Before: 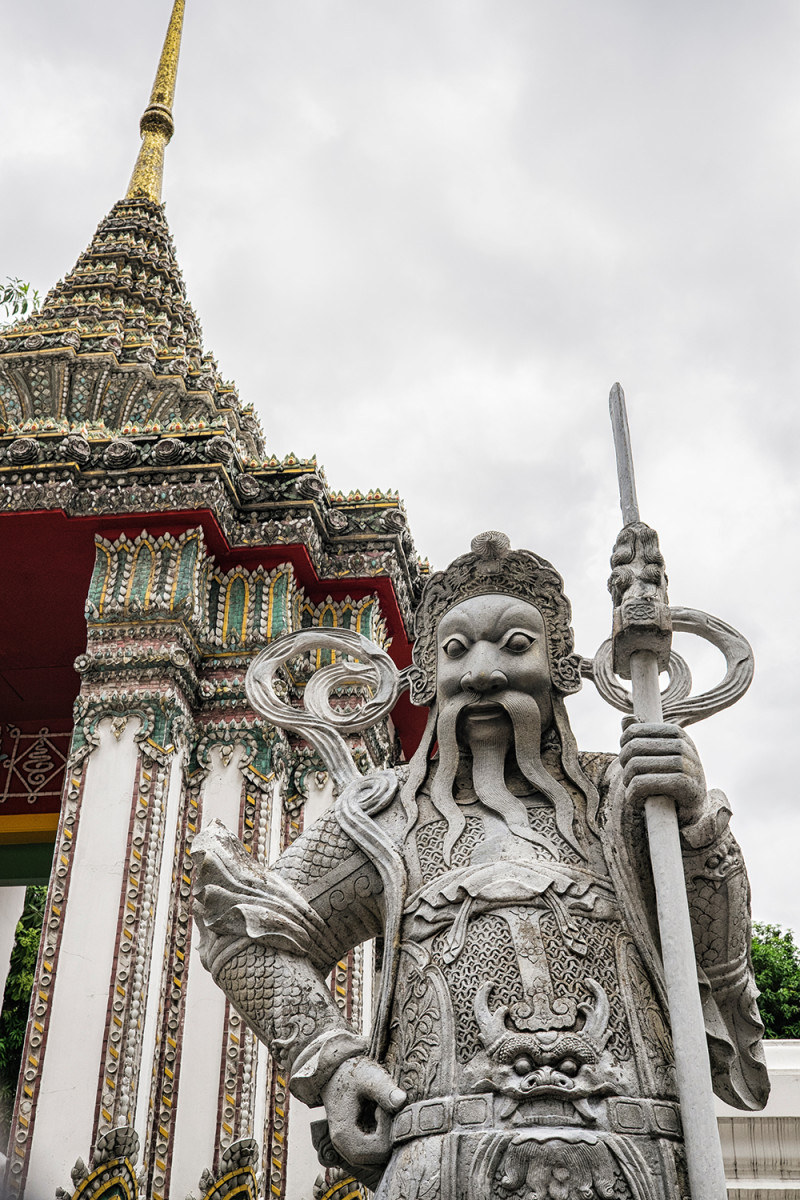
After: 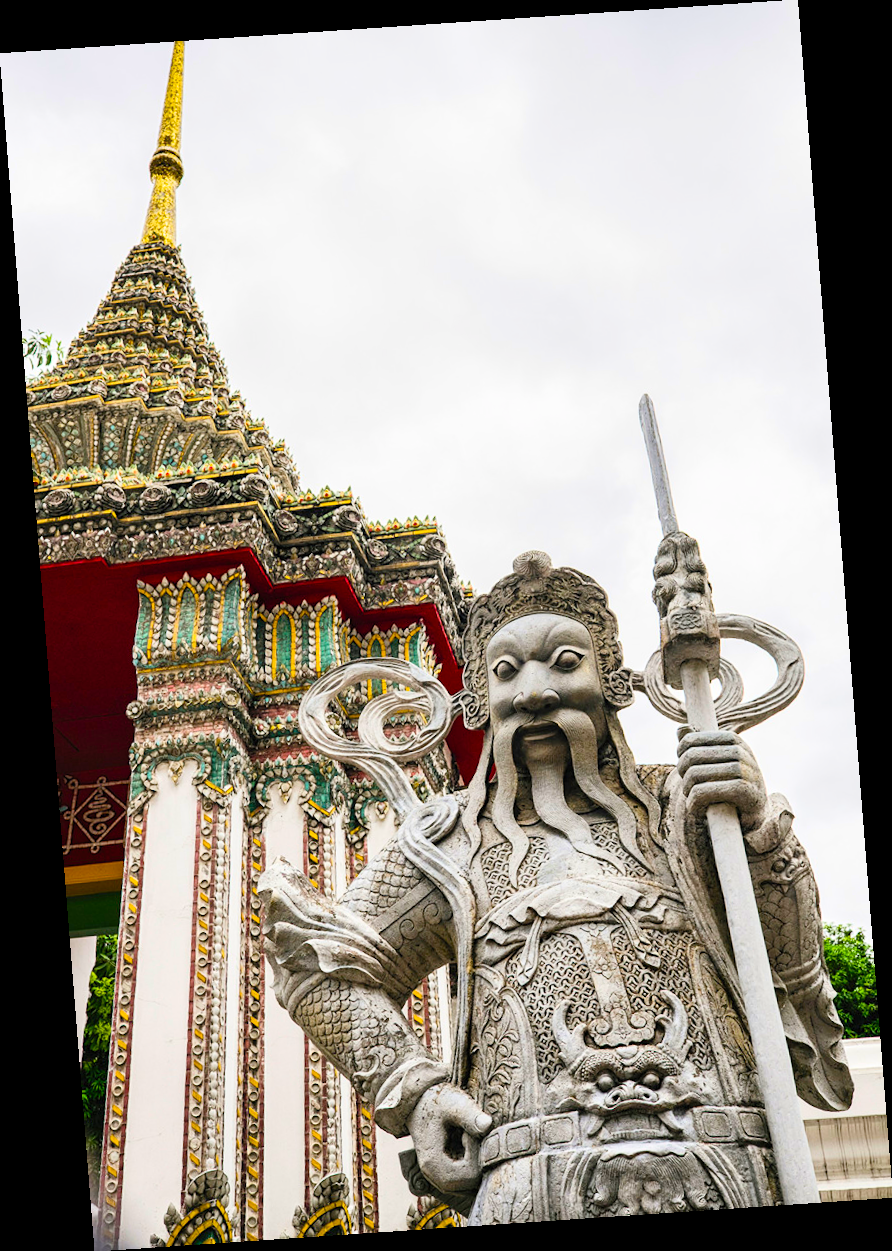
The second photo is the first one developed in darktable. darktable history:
color balance rgb: perceptual saturation grading › global saturation 20%, perceptual saturation grading › highlights -25%, perceptual saturation grading › shadows 25%, global vibrance 50%
contrast brightness saturation: contrast 0.2, brightness 0.16, saturation 0.22
rotate and perspective: rotation -4.2°, shear 0.006, automatic cropping off
